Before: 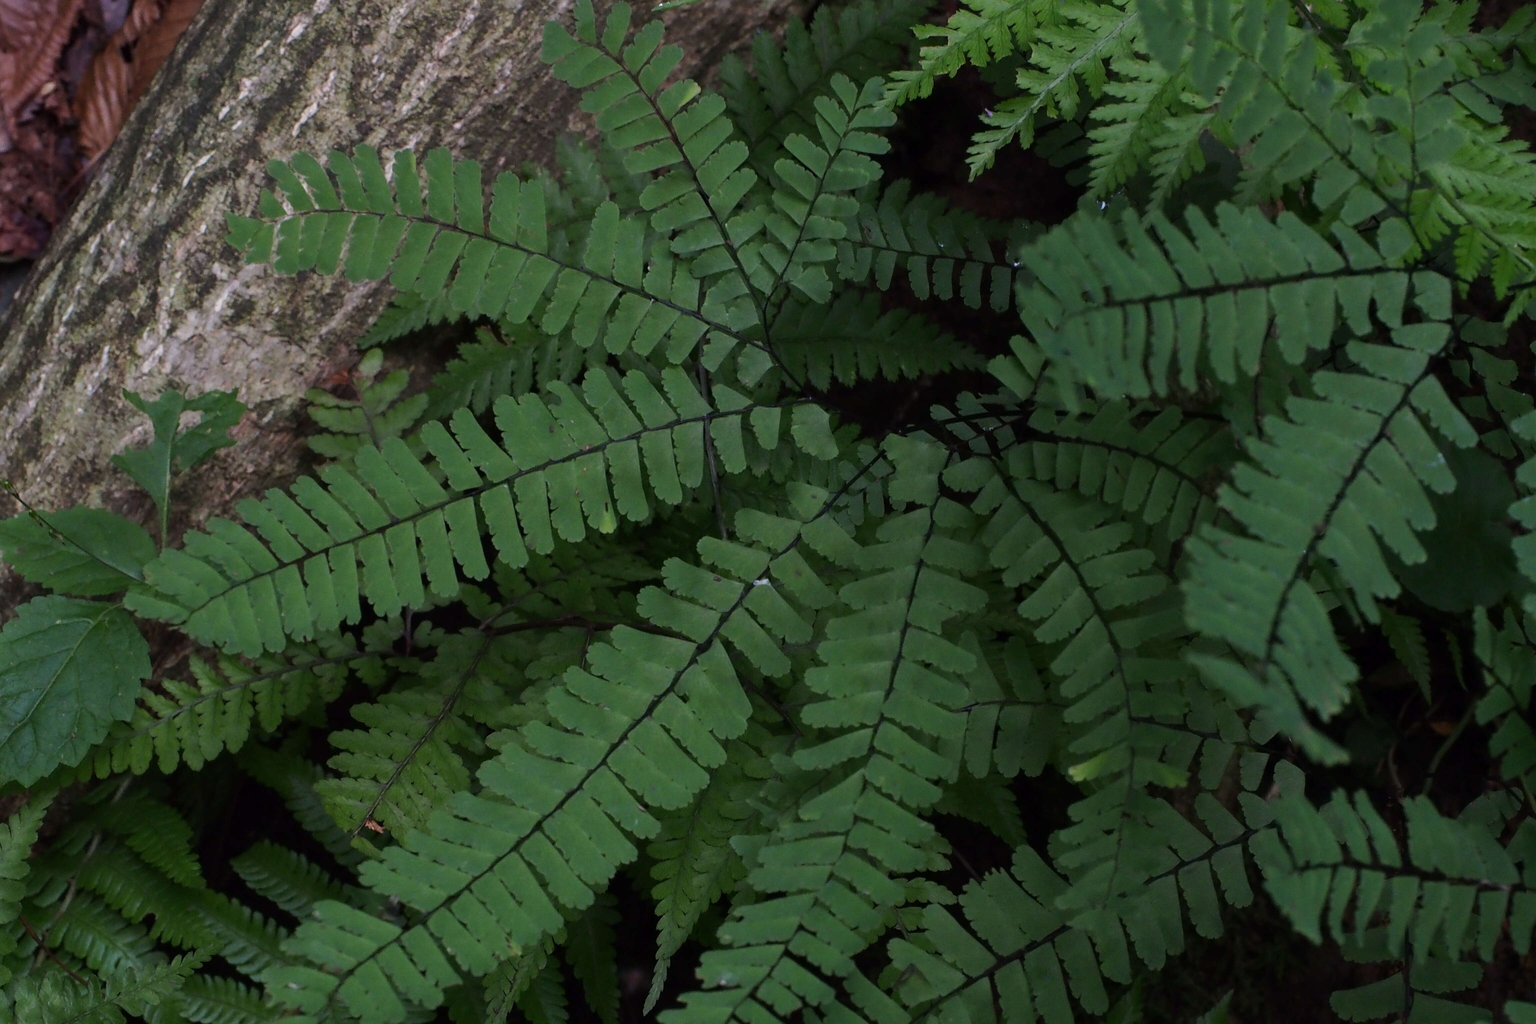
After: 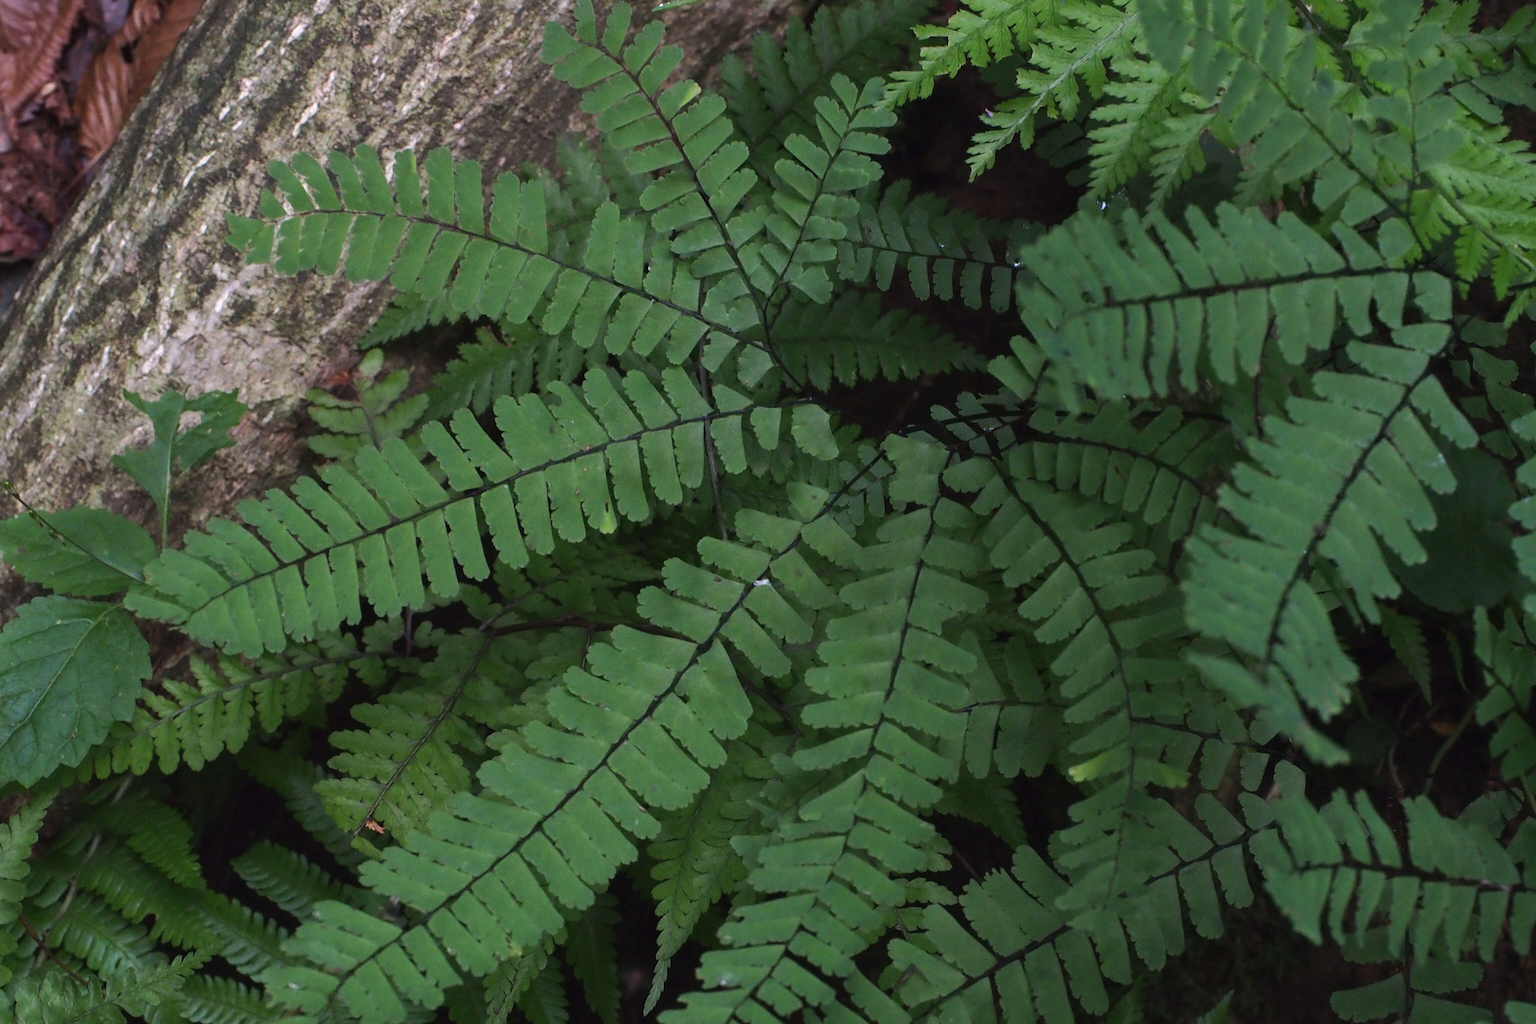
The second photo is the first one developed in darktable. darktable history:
exposure: black level correction -0.002, exposure 0.548 EV, compensate highlight preservation false
